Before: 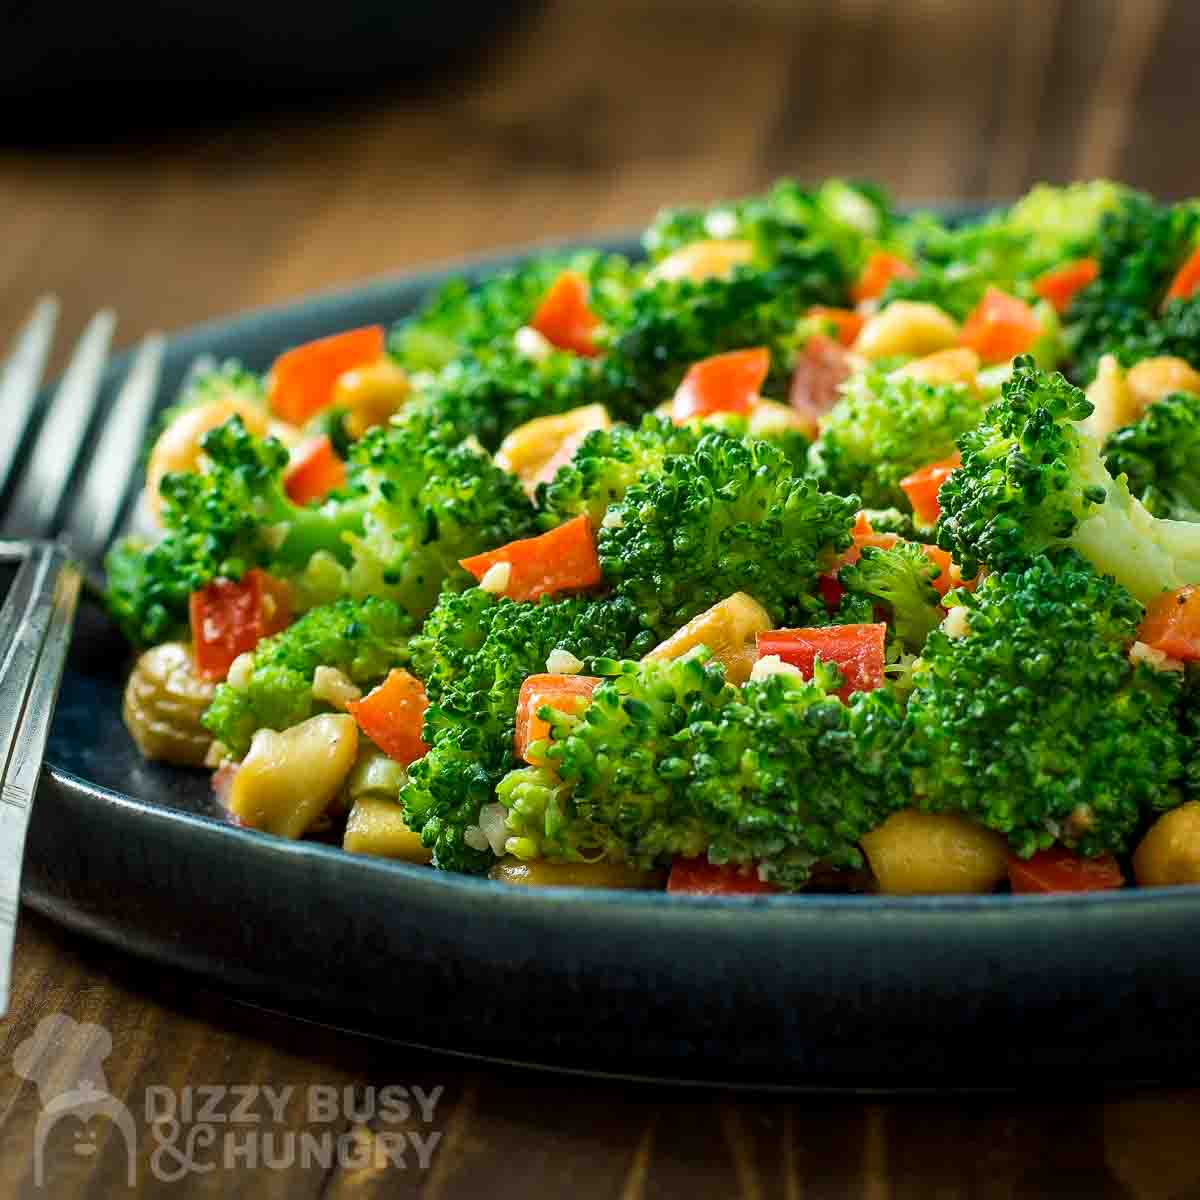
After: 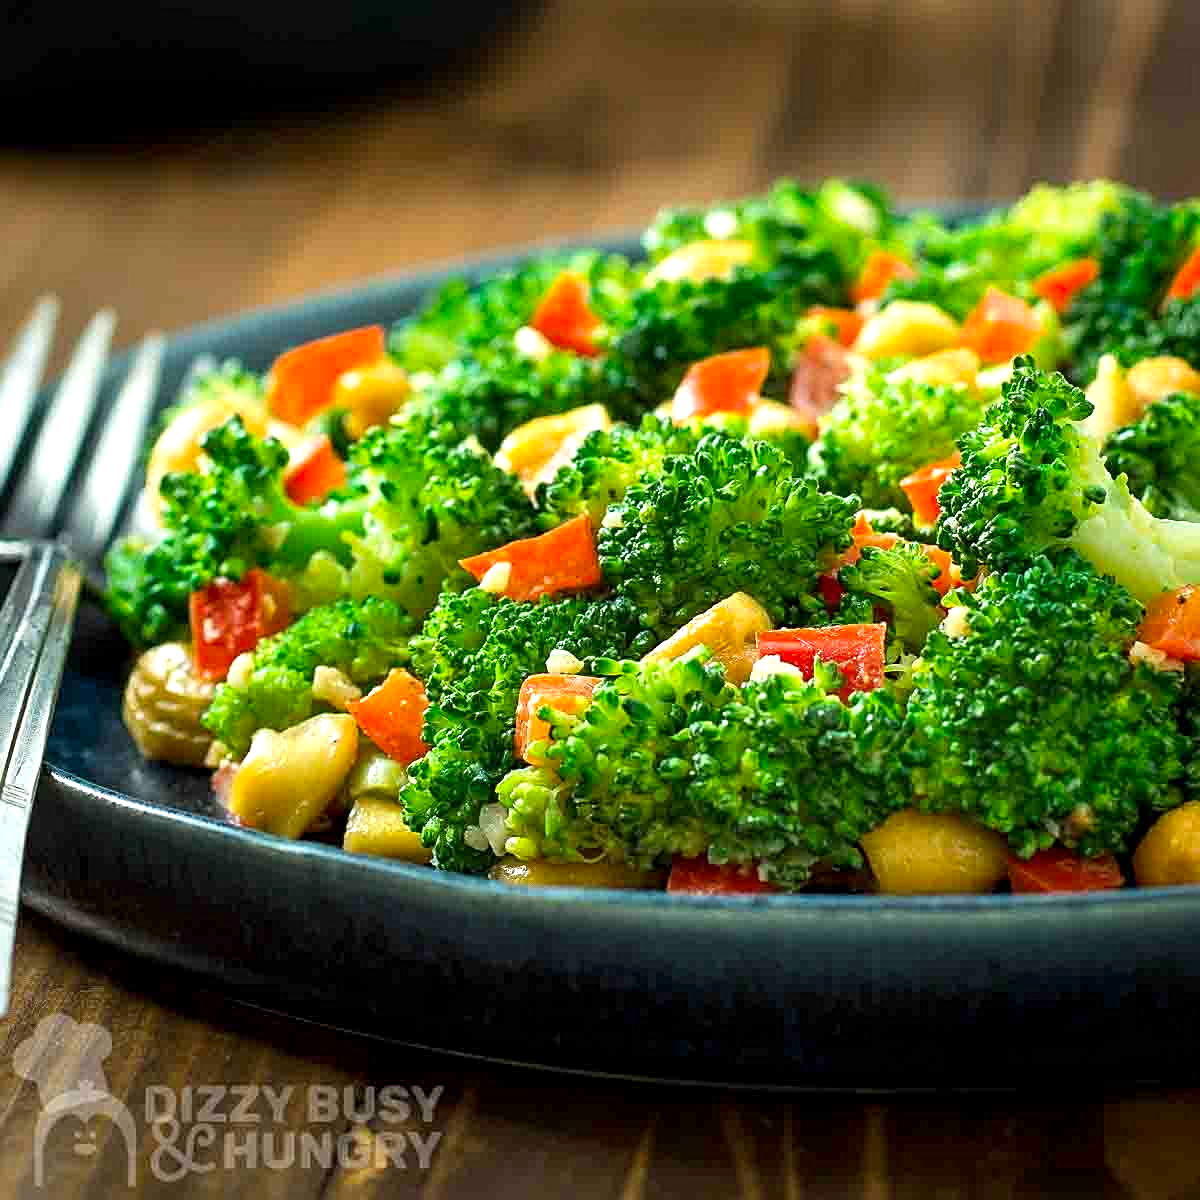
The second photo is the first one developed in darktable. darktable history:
exposure: black level correction 0.001, exposure 0.5 EV, compensate exposure bias true, compensate highlight preservation false
sharpen: radius 2.167, amount 0.381, threshold 0
vibrance: on, module defaults
